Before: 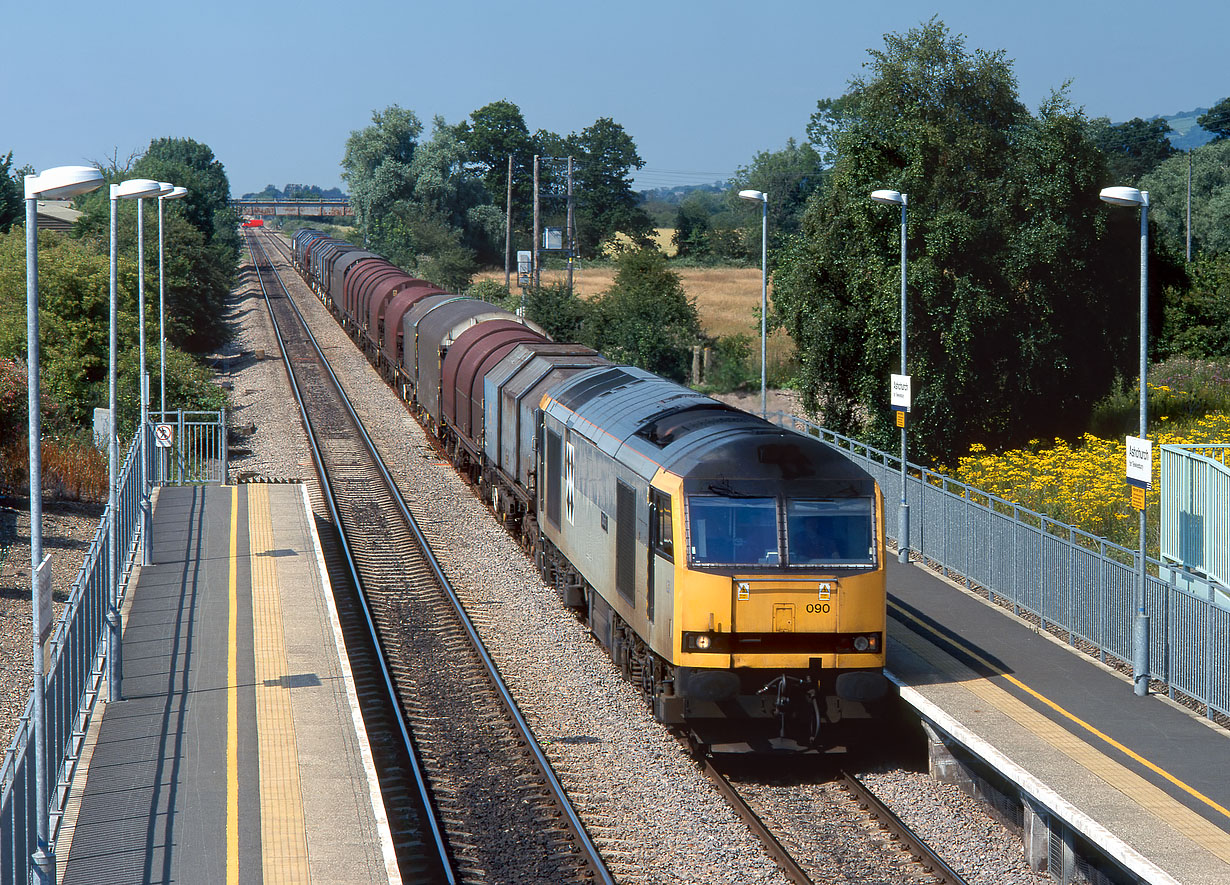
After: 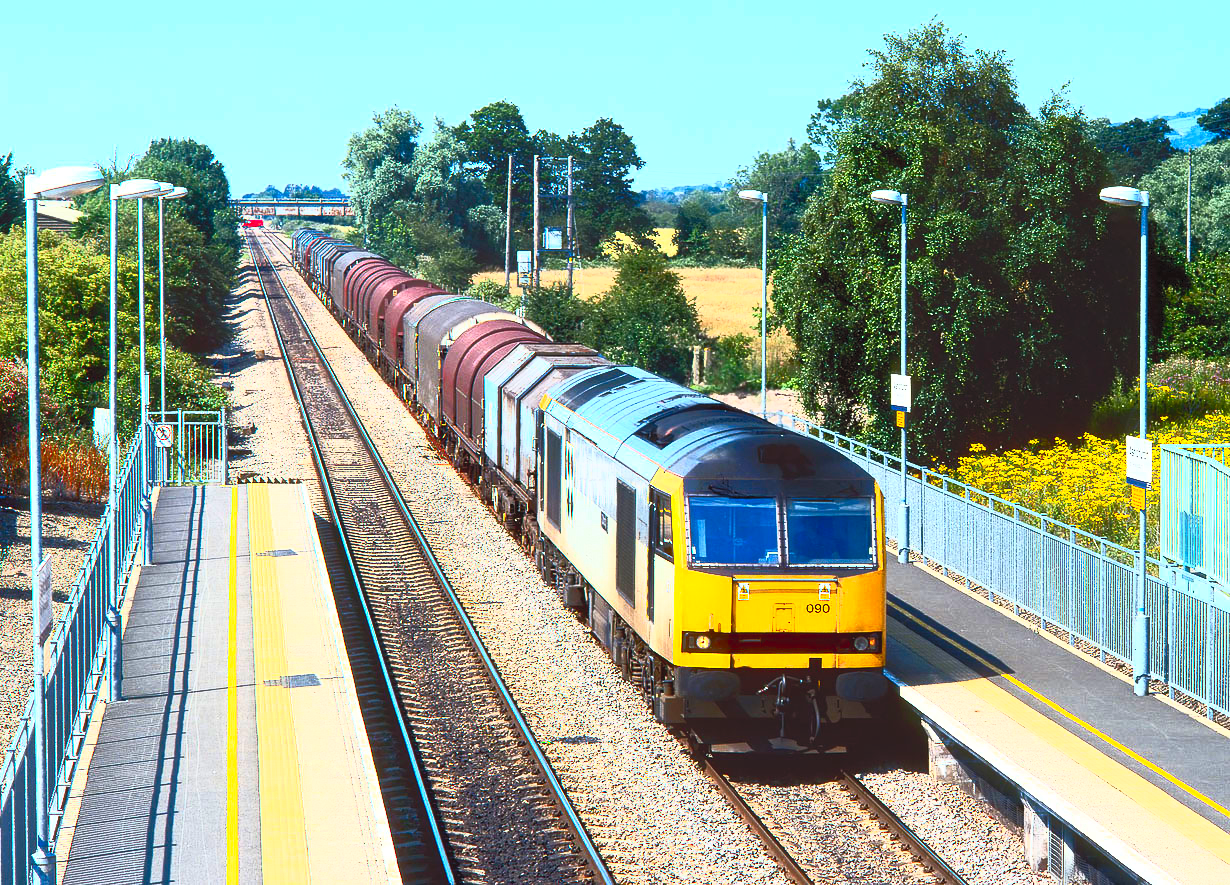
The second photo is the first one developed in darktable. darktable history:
color correction: highlights b* 0.042, saturation 0.979
contrast brightness saturation: contrast 0.985, brightness 0.998, saturation 0.986
